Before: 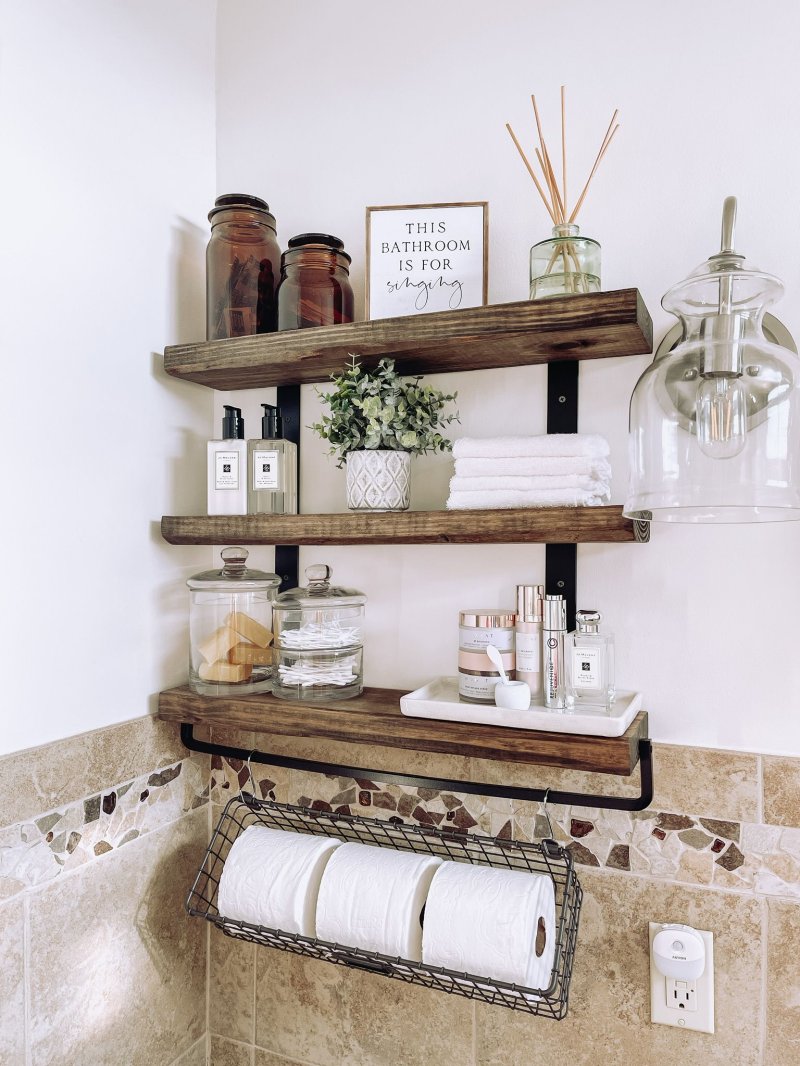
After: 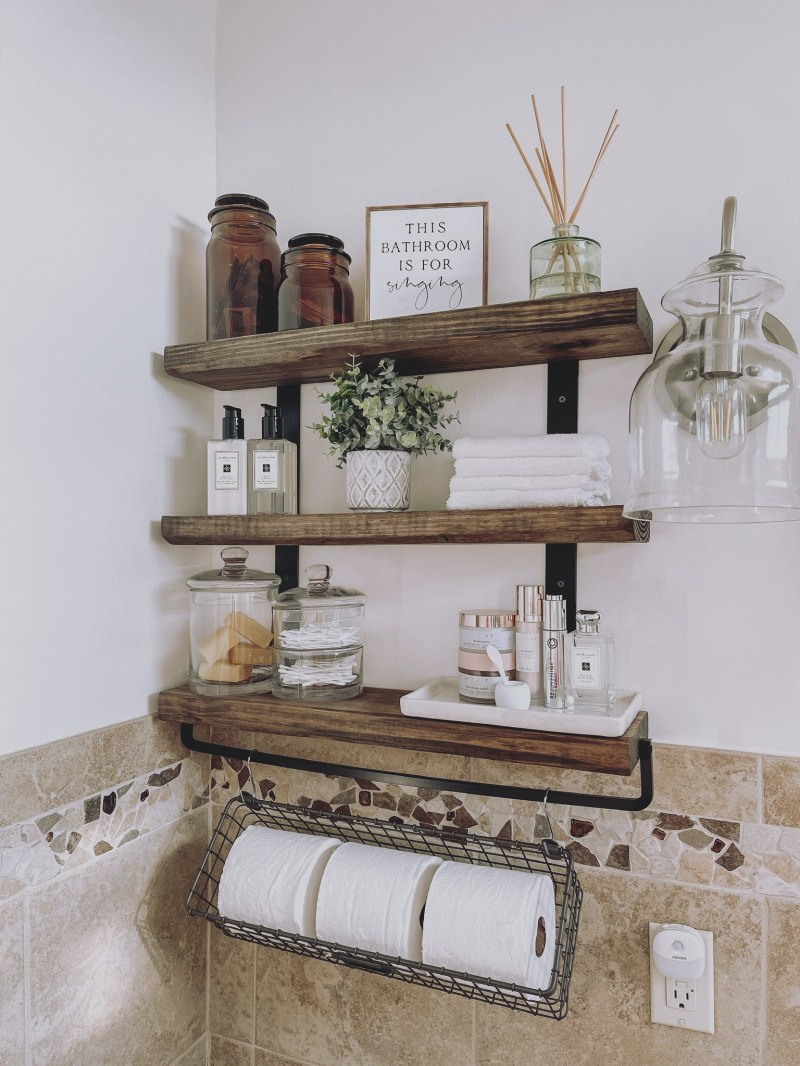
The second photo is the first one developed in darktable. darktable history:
exposure: black level correction -0.015, exposure -0.5 EV, compensate highlight preservation false
grain: coarseness 0.81 ISO, strength 1.34%, mid-tones bias 0%
